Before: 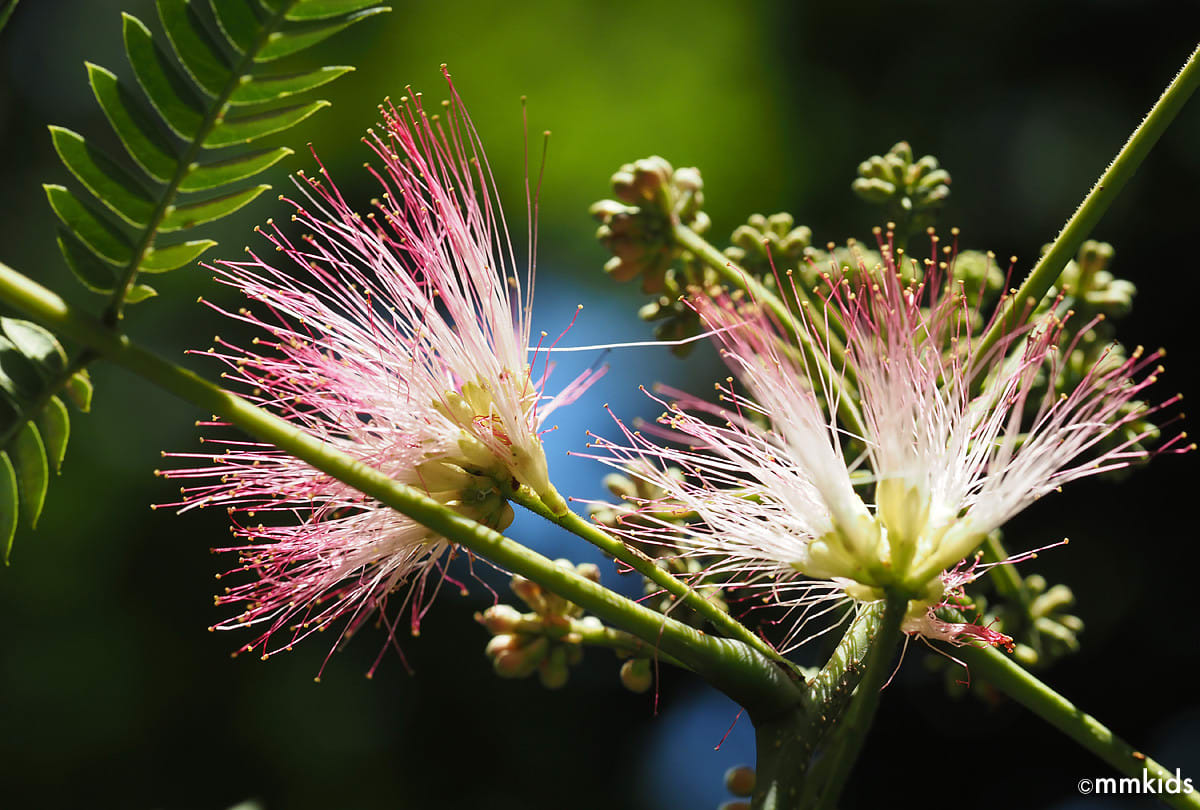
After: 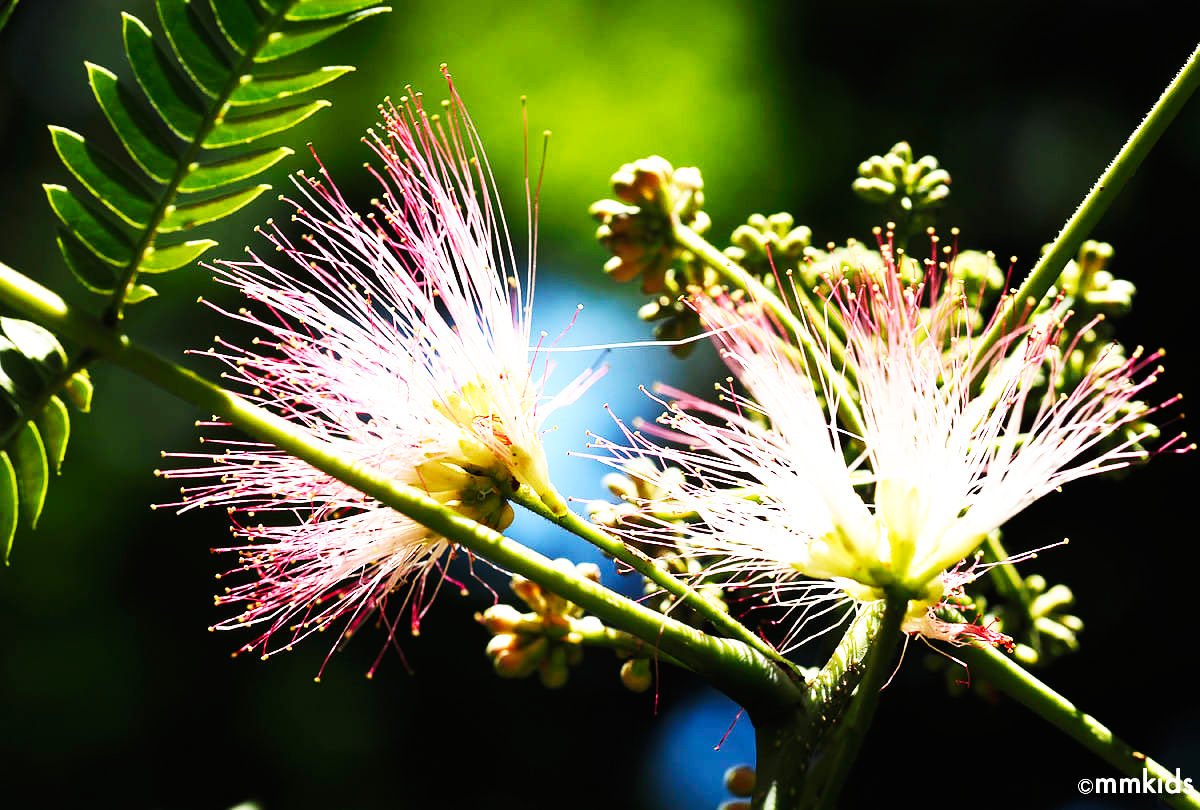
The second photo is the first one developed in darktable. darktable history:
tone equalizer: -8 EV -0.417 EV, -7 EV -0.389 EV, -6 EV -0.333 EV, -5 EV -0.222 EV, -3 EV 0.222 EV, -2 EV 0.333 EV, -1 EV 0.389 EV, +0 EV 0.417 EV, edges refinement/feathering 500, mask exposure compensation -1.57 EV, preserve details no
base curve: curves: ch0 [(0, 0) (0.007, 0.004) (0.027, 0.03) (0.046, 0.07) (0.207, 0.54) (0.442, 0.872) (0.673, 0.972) (1, 1)], preserve colors none
